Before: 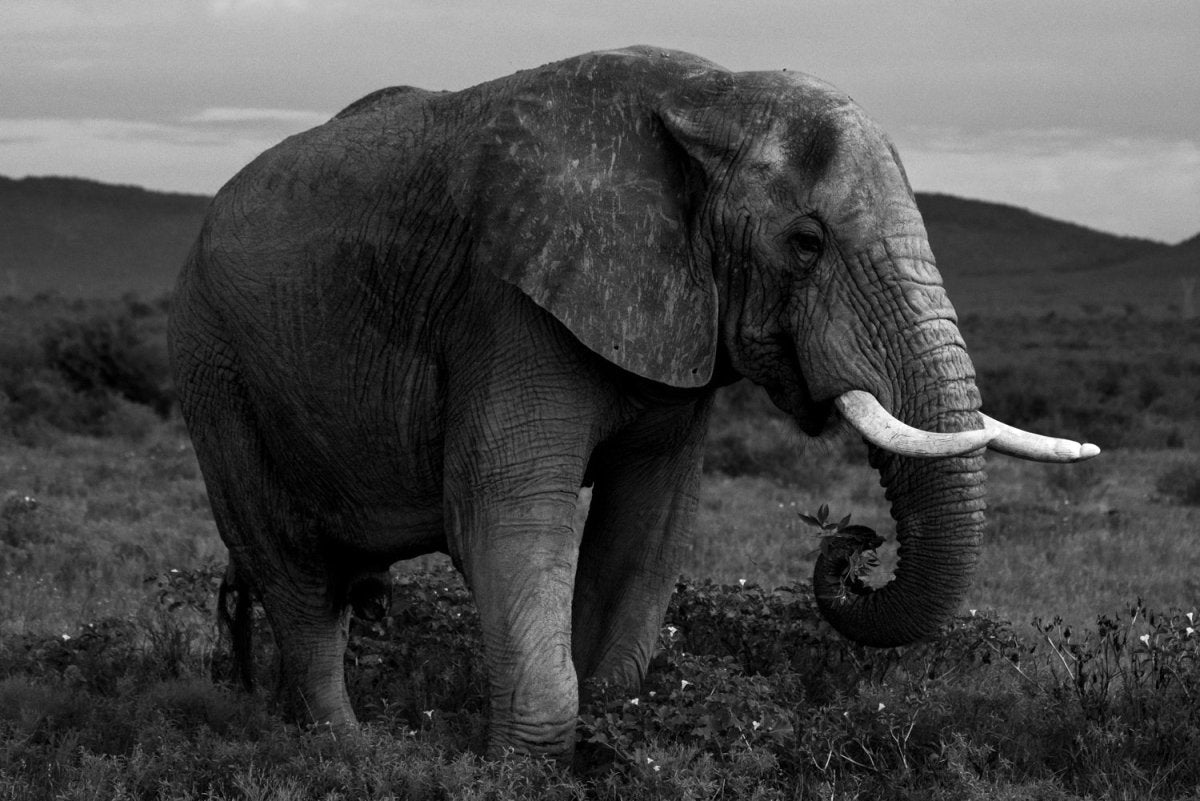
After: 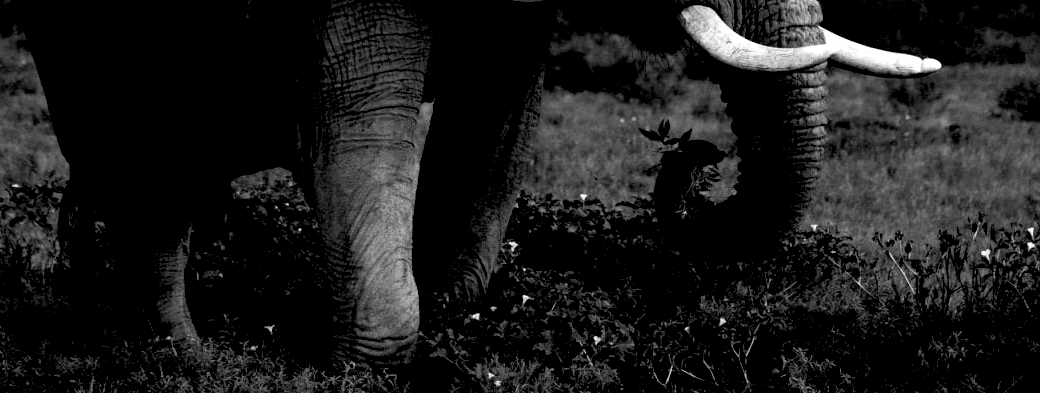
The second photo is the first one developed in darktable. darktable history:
exposure: black level correction 0.031, exposure 0.334 EV, compensate highlight preservation false
crop and rotate: left 13.259%, top 48.175%, bottom 2.747%
